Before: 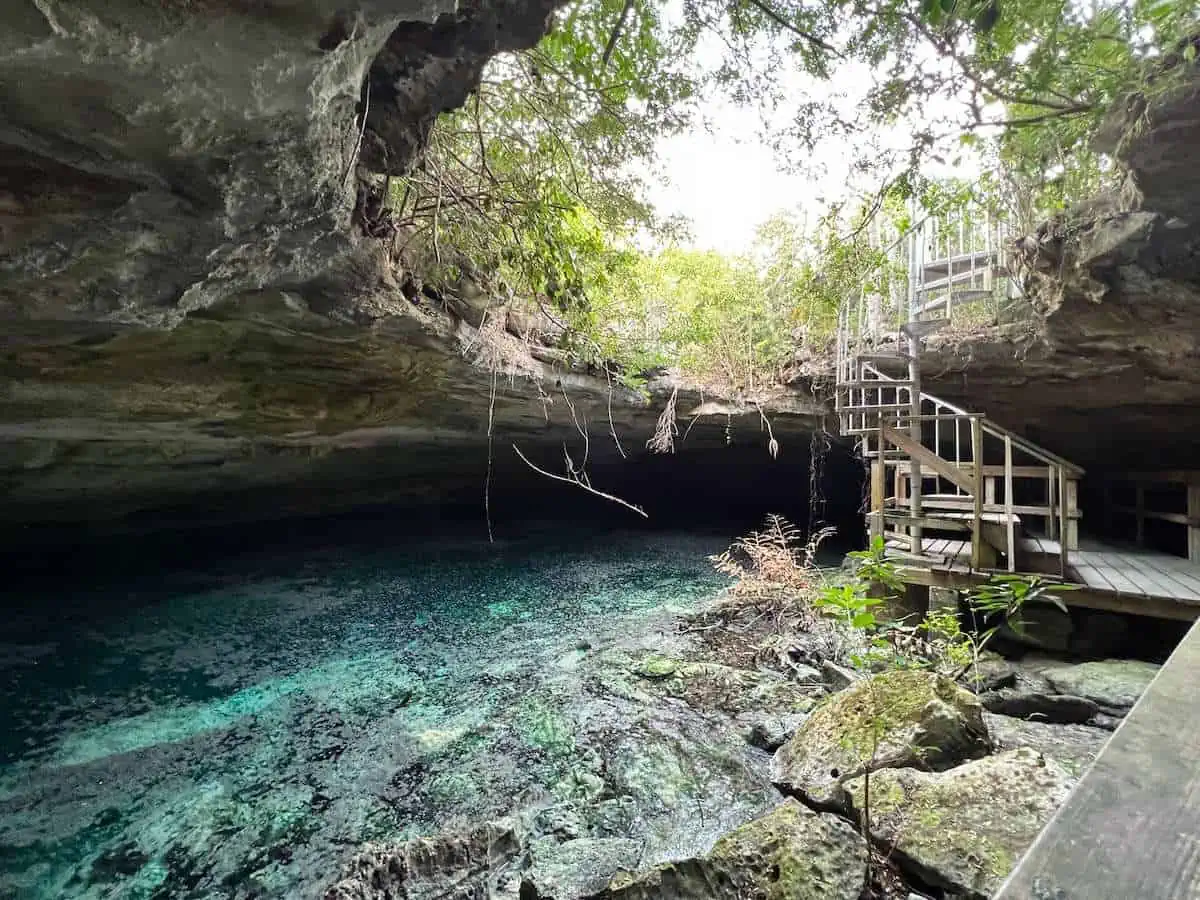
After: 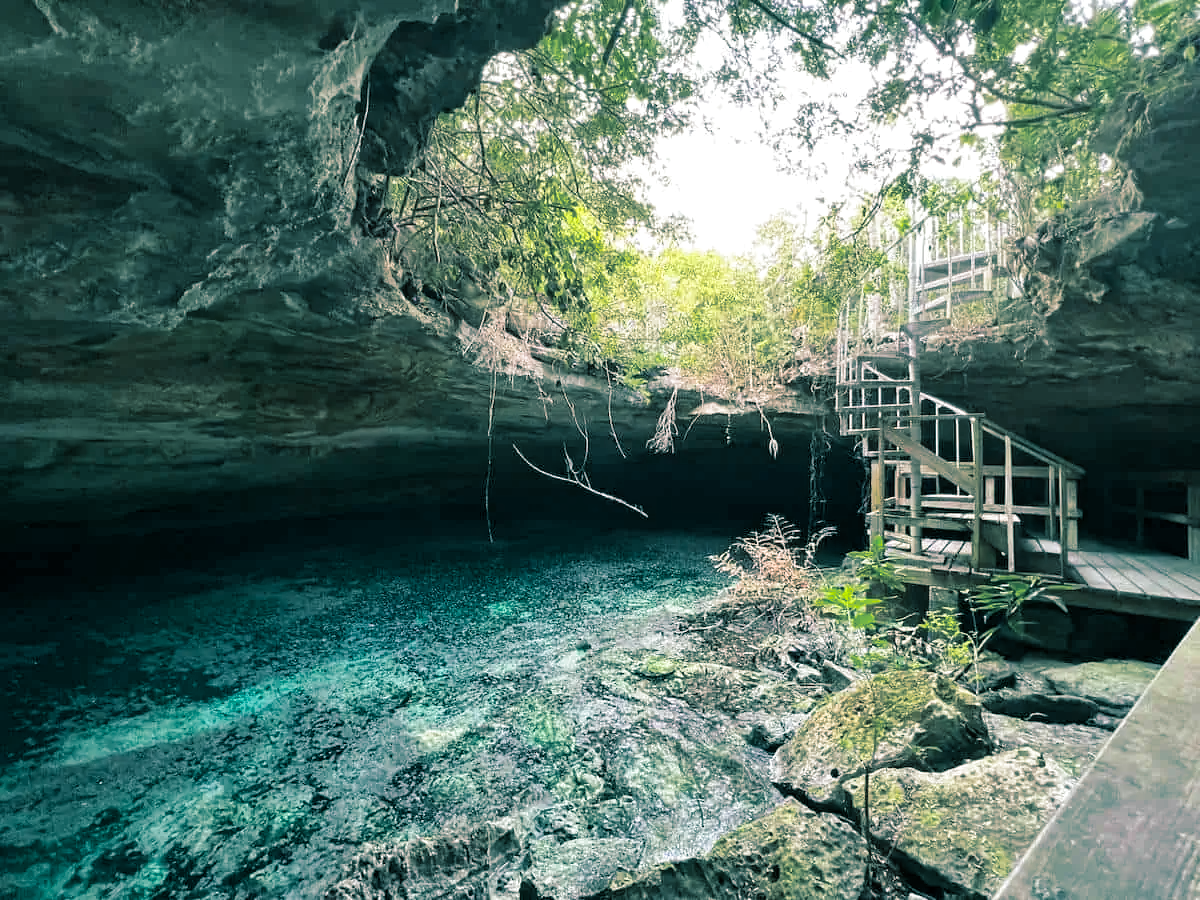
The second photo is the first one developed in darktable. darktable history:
color balance rgb: linear chroma grading › global chroma 8.12%, perceptual saturation grading › global saturation 9.07%, perceptual saturation grading › highlights -13.84%, perceptual saturation grading › mid-tones 14.88%, perceptual saturation grading › shadows 22.8%, perceptual brilliance grading › highlights 2.61%, global vibrance 12.07%
split-toning: shadows › hue 183.6°, shadows › saturation 0.52, highlights › hue 0°, highlights › saturation 0
